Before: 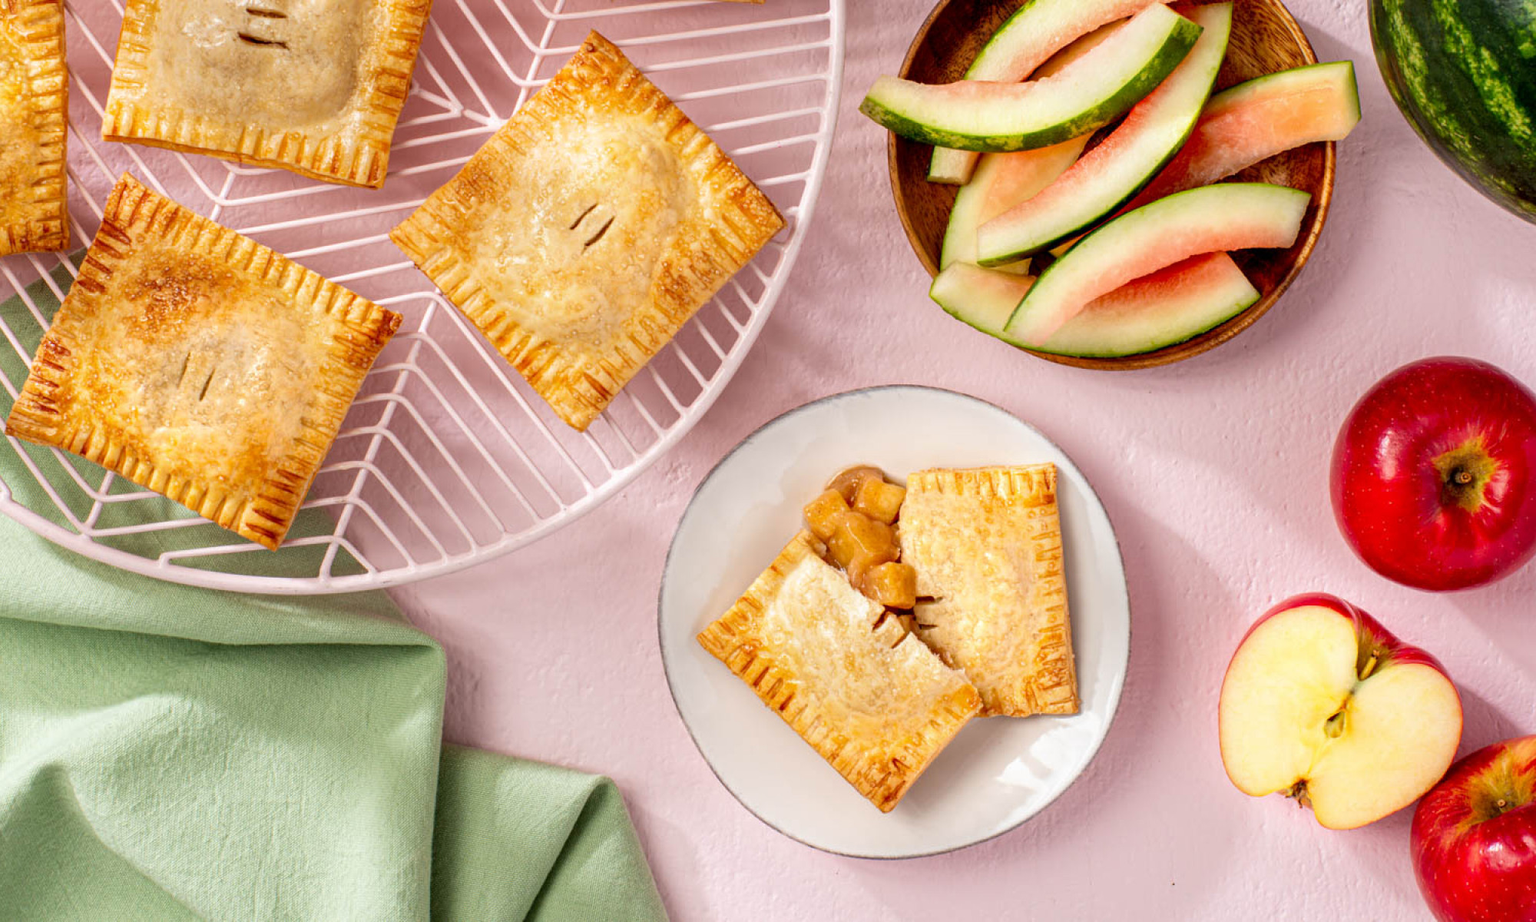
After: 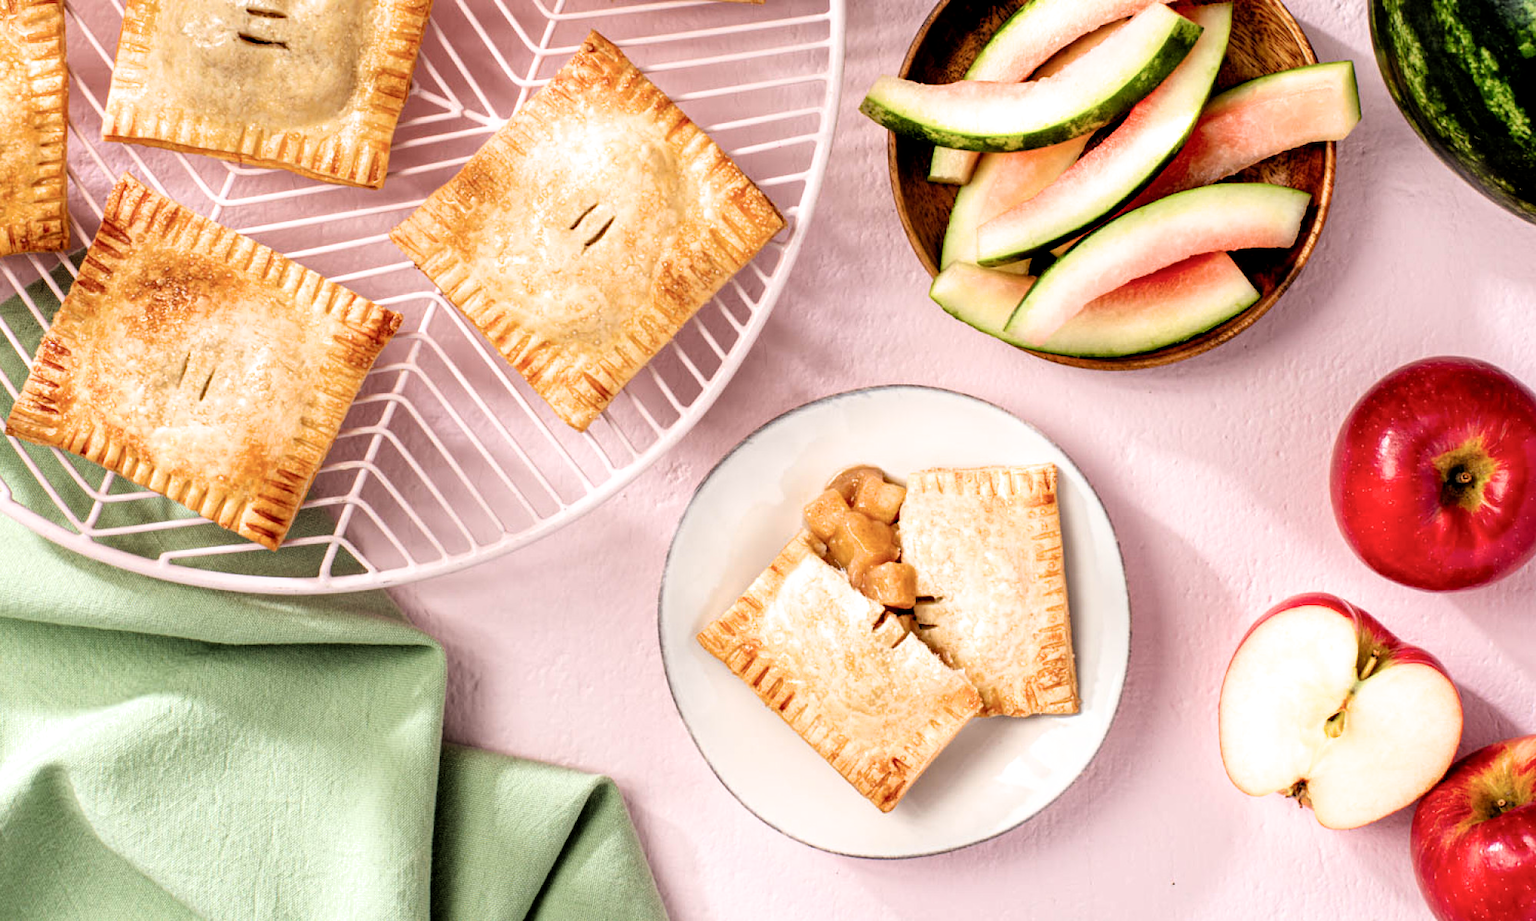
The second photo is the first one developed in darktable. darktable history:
filmic rgb: black relative exposure -5.6 EV, white relative exposure 2.52 EV, threshold 2.97 EV, target black luminance 0%, hardness 4.55, latitude 67.11%, contrast 1.466, shadows ↔ highlights balance -3.72%, color science v6 (2022), enable highlight reconstruction true
